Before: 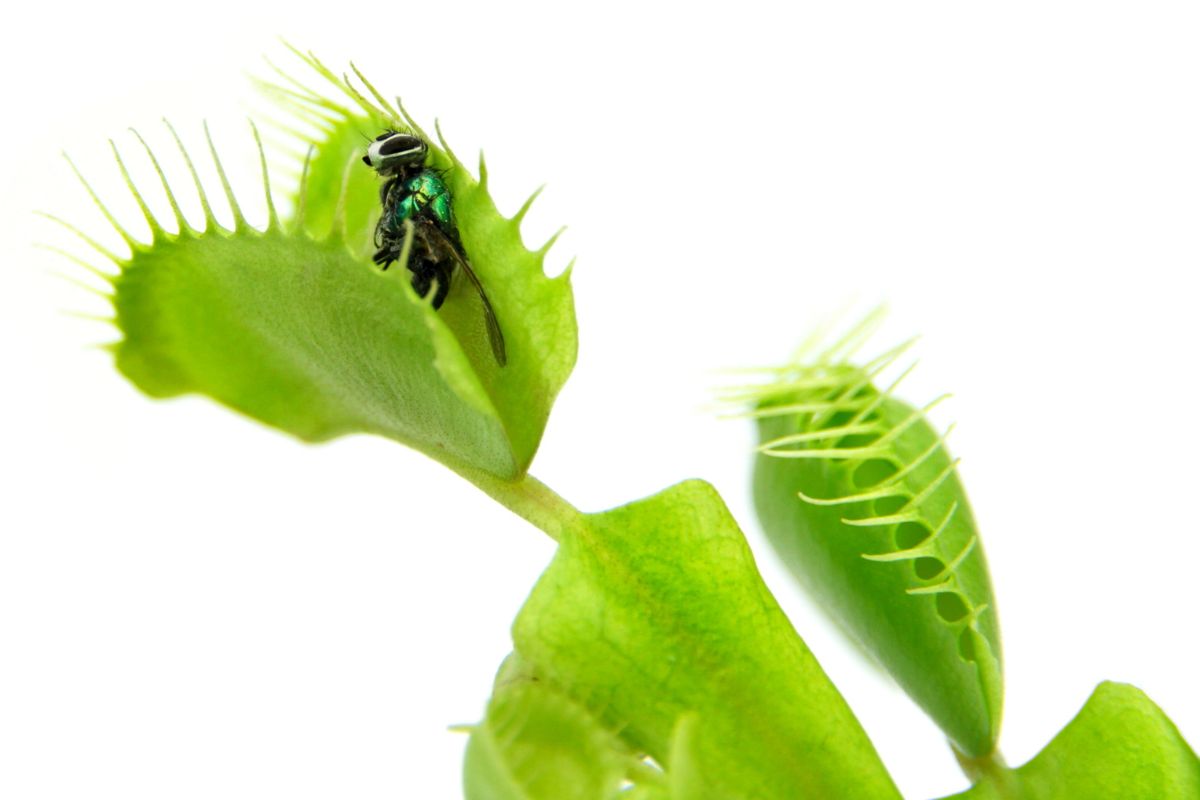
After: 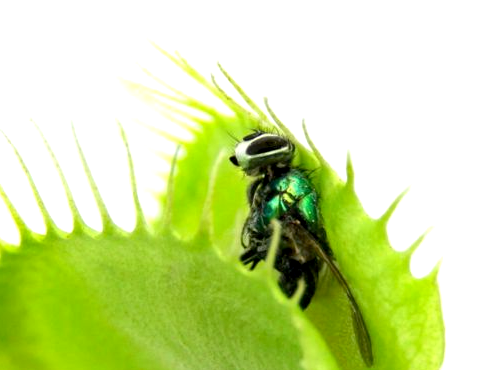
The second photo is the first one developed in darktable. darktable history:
exposure: black level correction 0.003, exposure 0.39 EV, compensate highlight preservation false
crop and rotate: left 11.155%, top 0.048%, right 47.12%, bottom 53.645%
